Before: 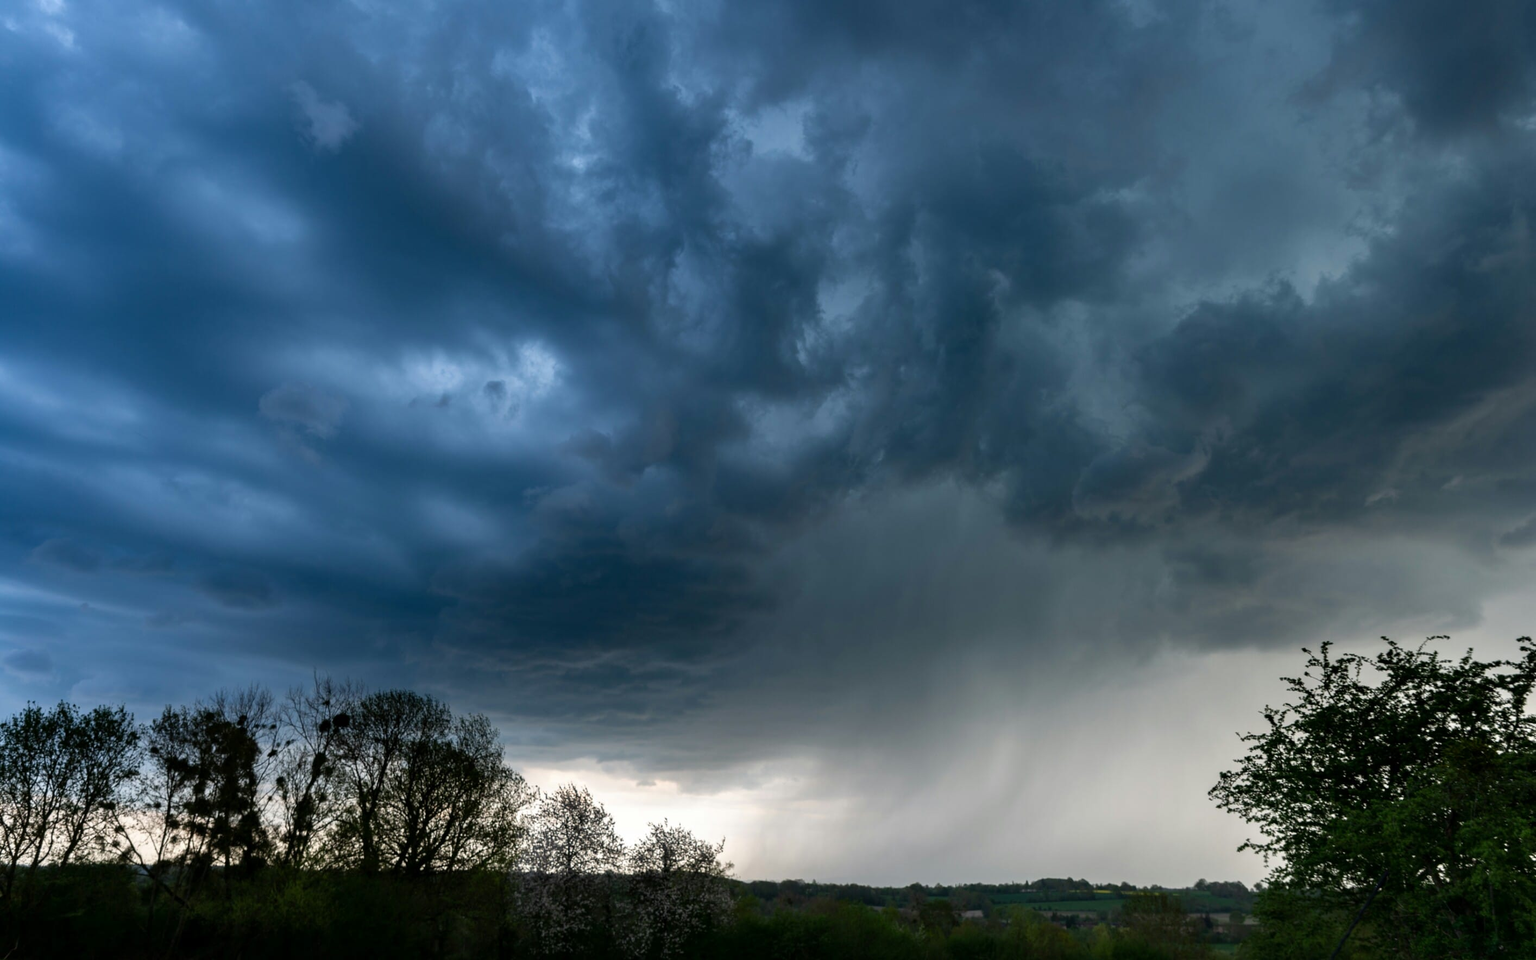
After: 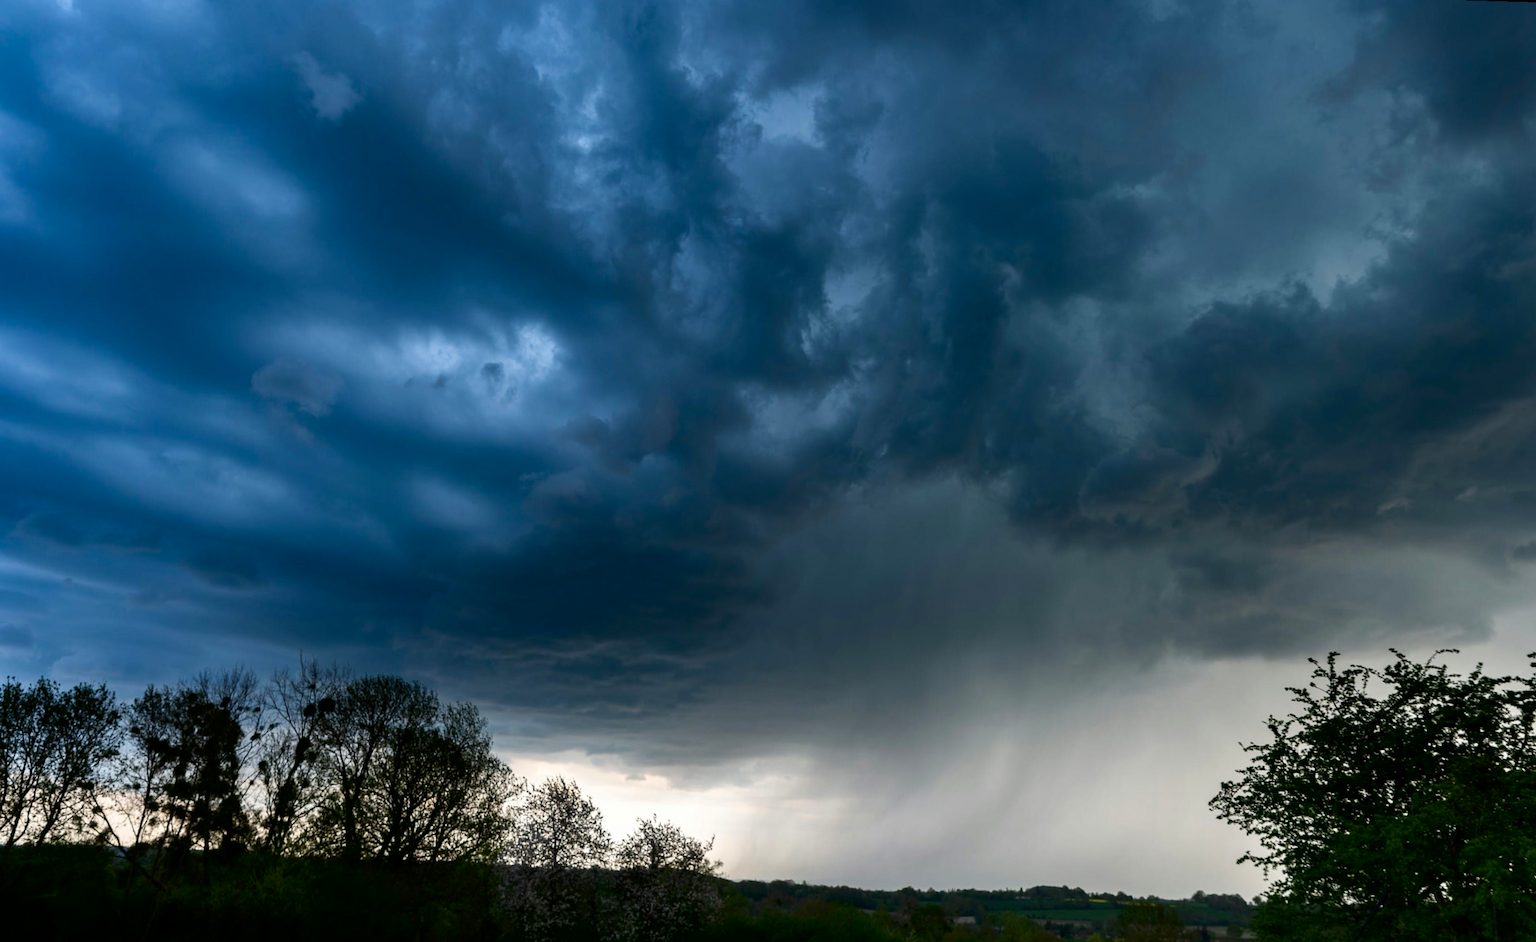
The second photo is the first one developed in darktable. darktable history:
contrast brightness saturation: contrast 0.13, brightness -0.05, saturation 0.16
exposure: compensate highlight preservation false
rotate and perspective: rotation 1.57°, crop left 0.018, crop right 0.982, crop top 0.039, crop bottom 0.961
